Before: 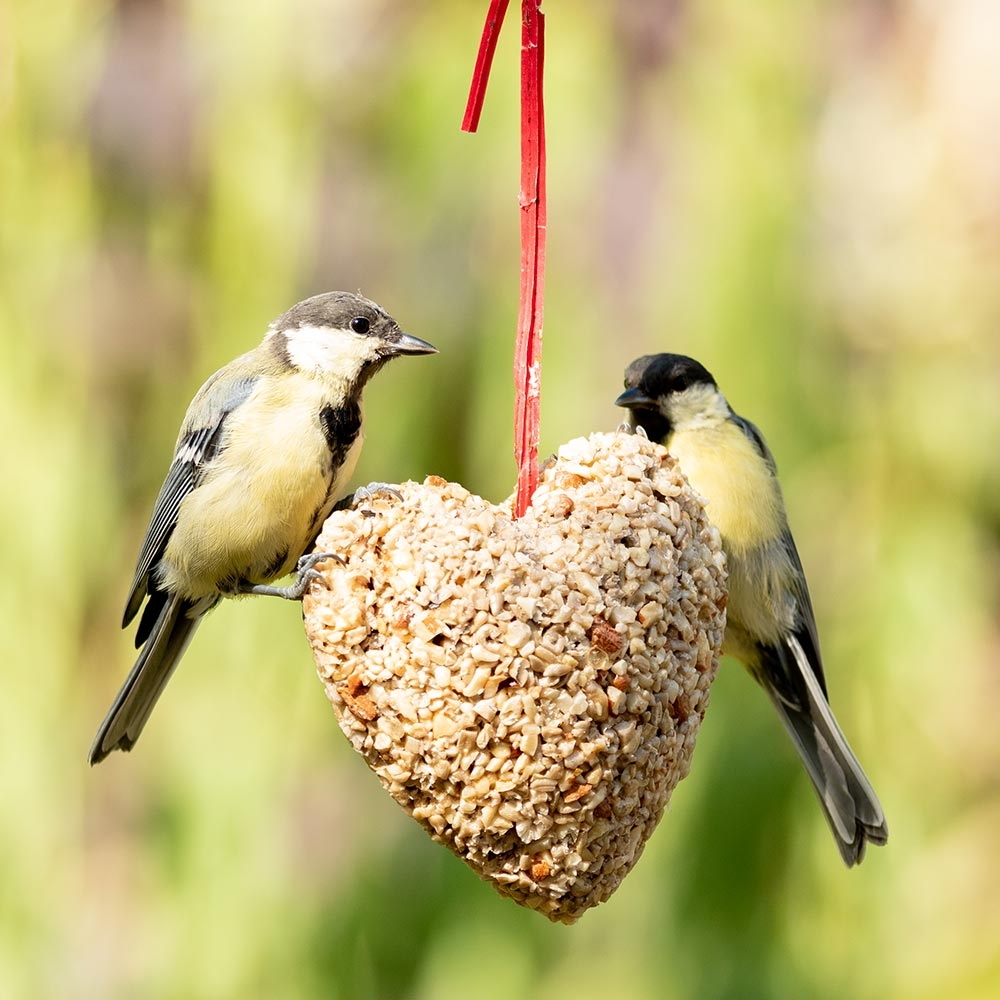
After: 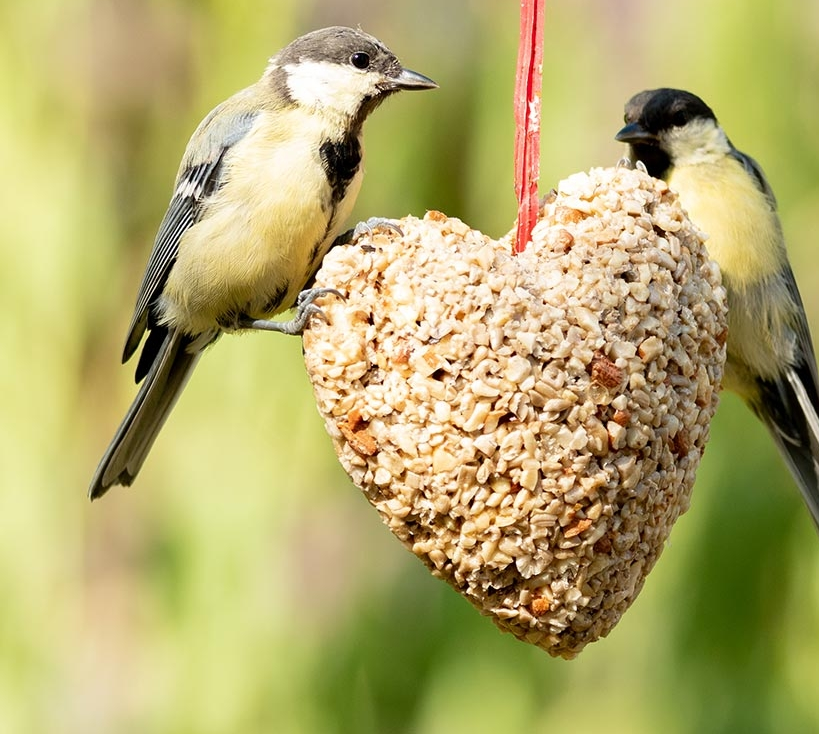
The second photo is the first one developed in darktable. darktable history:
crop: top 26.57%, right 18.012%
